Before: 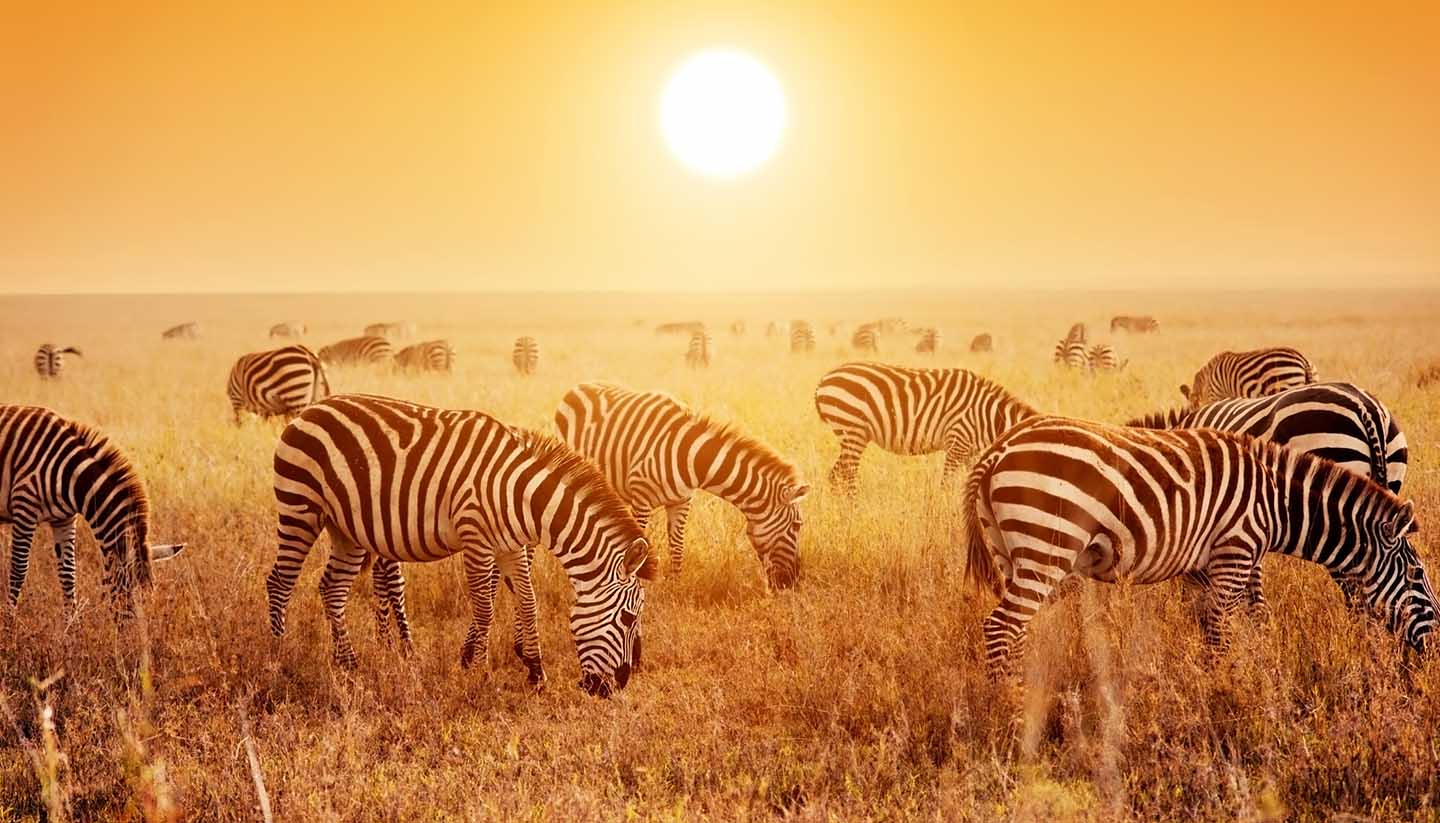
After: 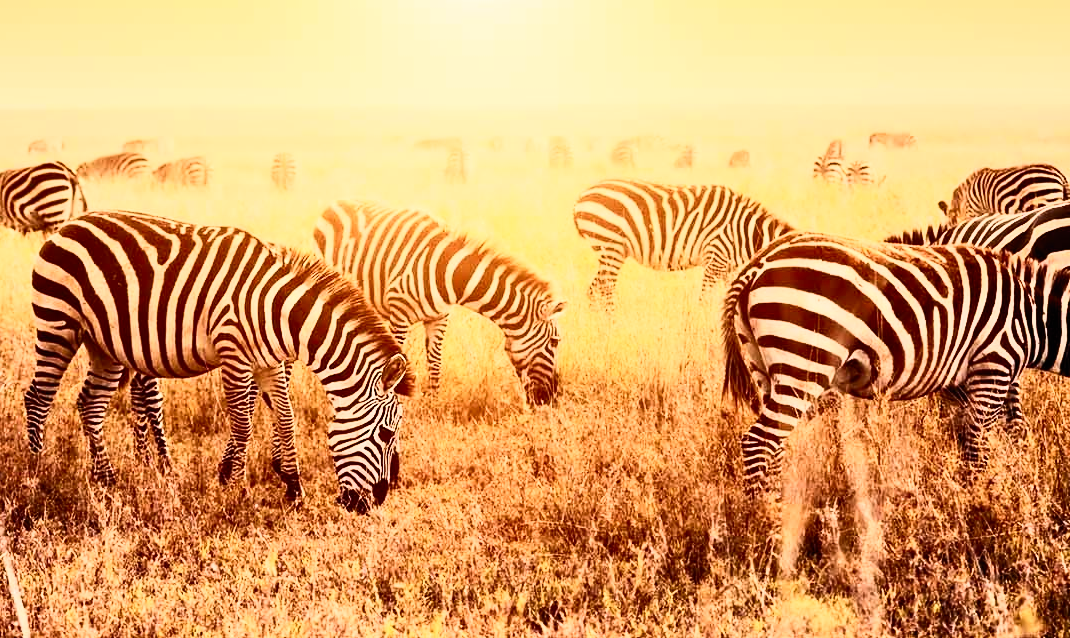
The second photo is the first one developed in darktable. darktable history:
filmic rgb: black relative exposure -7.65 EV, white relative exposure 4.56 EV, threshold 5.96 EV, hardness 3.61, contrast 1.058, enable highlight reconstruction true
crop: left 16.847%, top 22.365%, right 8.79%
contrast brightness saturation: contrast 0.635, brightness 0.326, saturation 0.147
